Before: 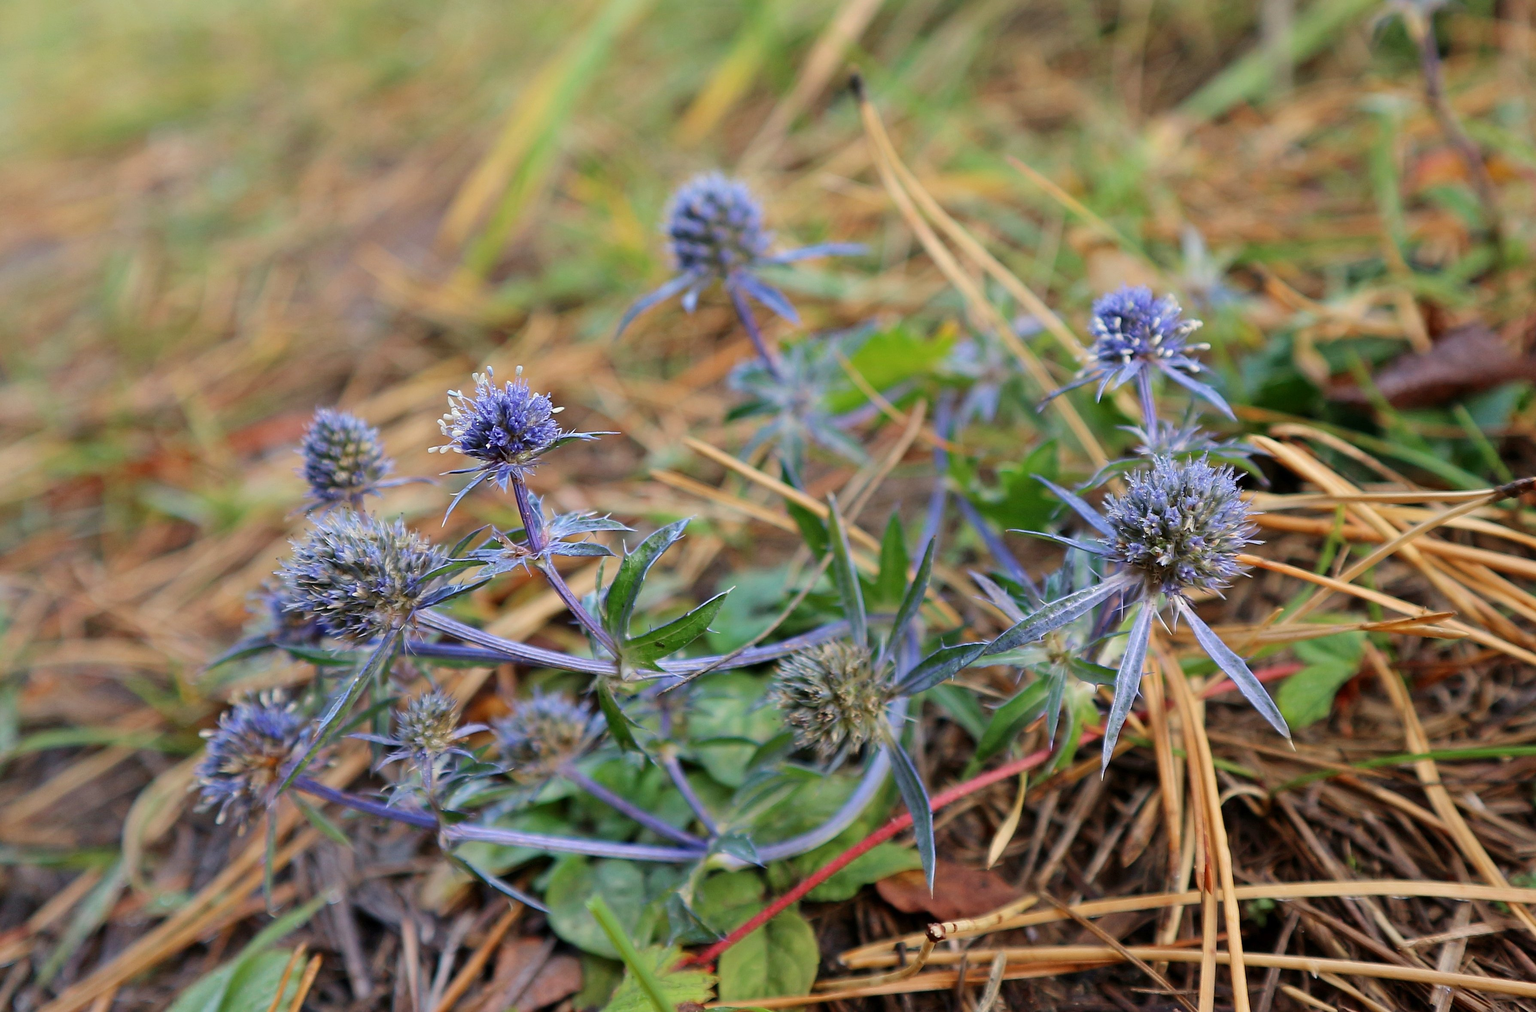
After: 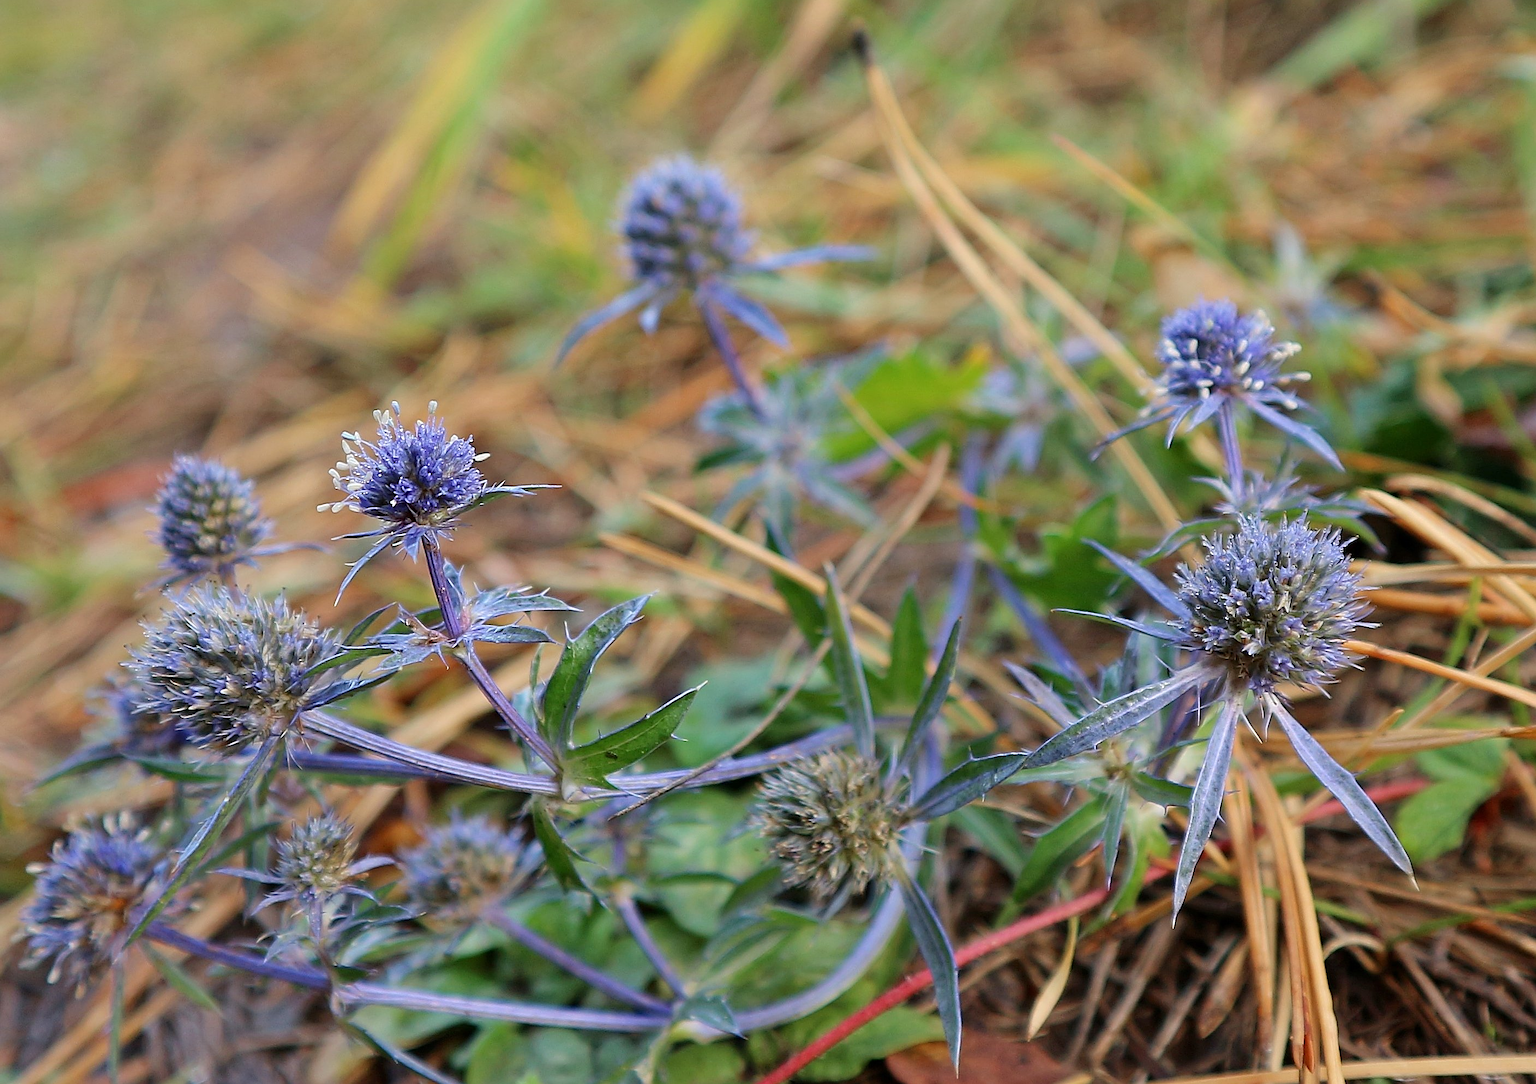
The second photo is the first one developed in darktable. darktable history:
crop: left 11.649%, top 4.977%, right 9.601%, bottom 10.605%
sharpen: on, module defaults
